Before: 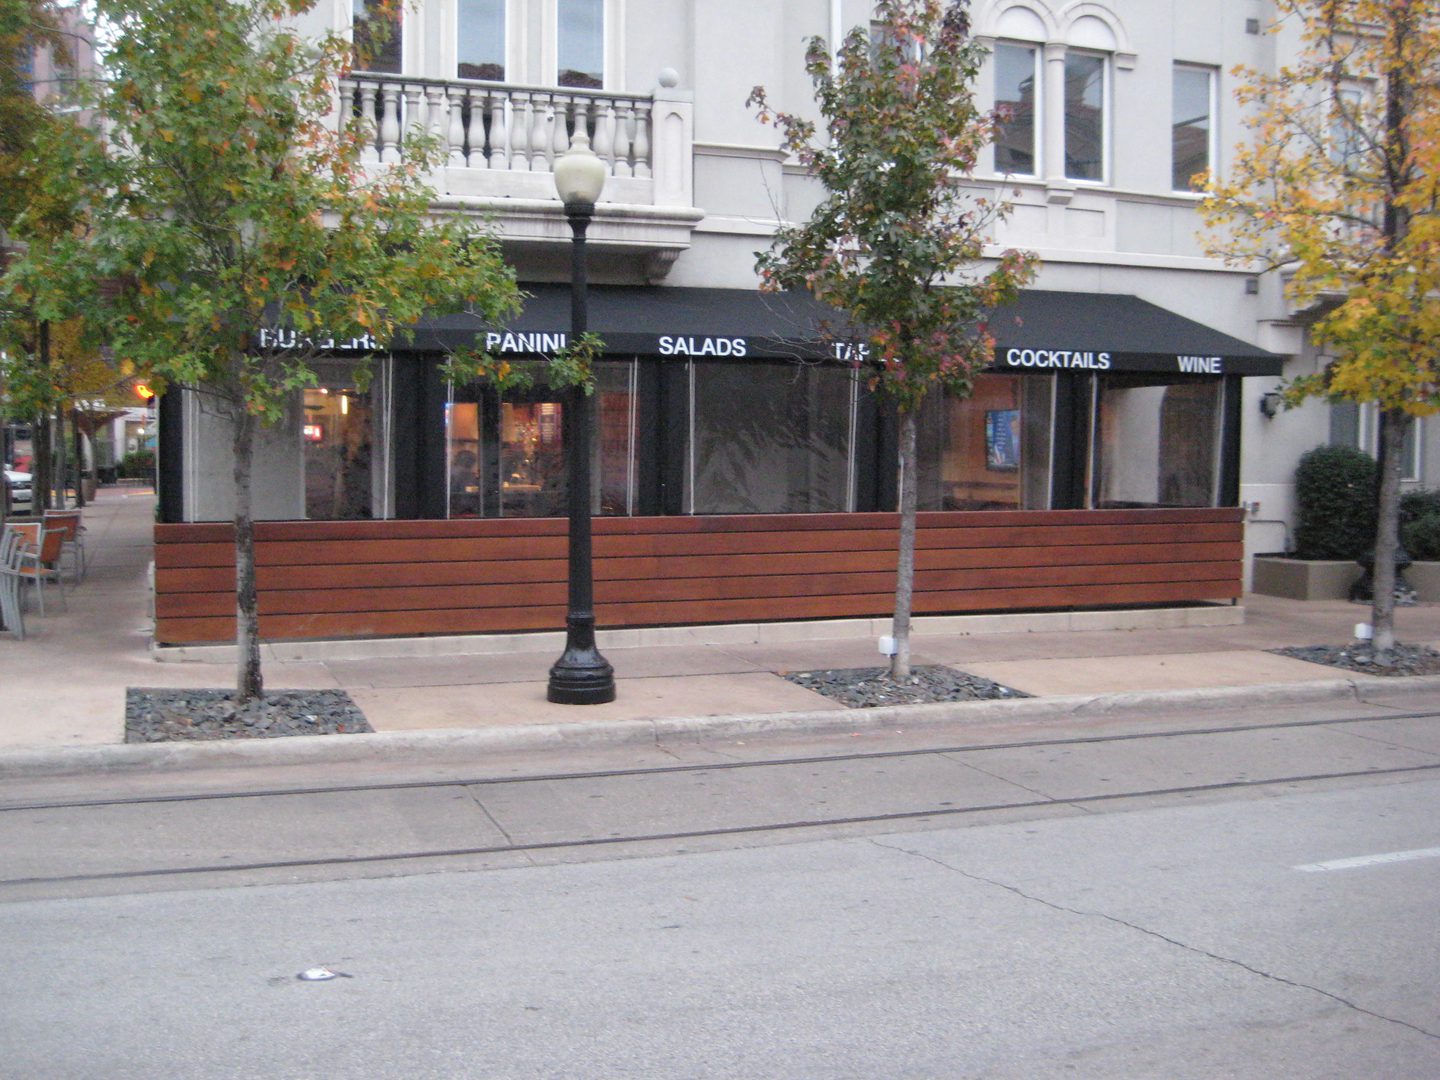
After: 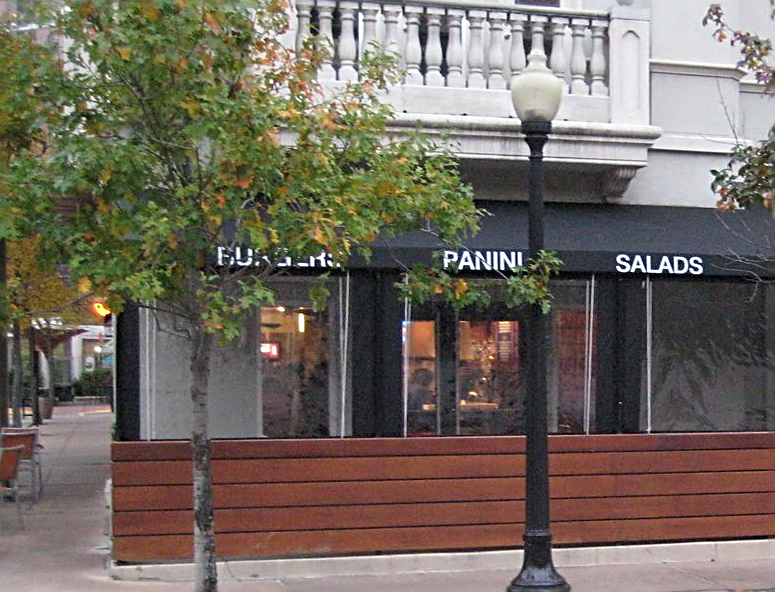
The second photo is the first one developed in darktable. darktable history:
sharpen: radius 2.713, amount 0.654
crop and rotate: left 3.055%, top 7.609%, right 43.109%, bottom 37.483%
velvia: strength 9.35%
tone equalizer: on, module defaults
